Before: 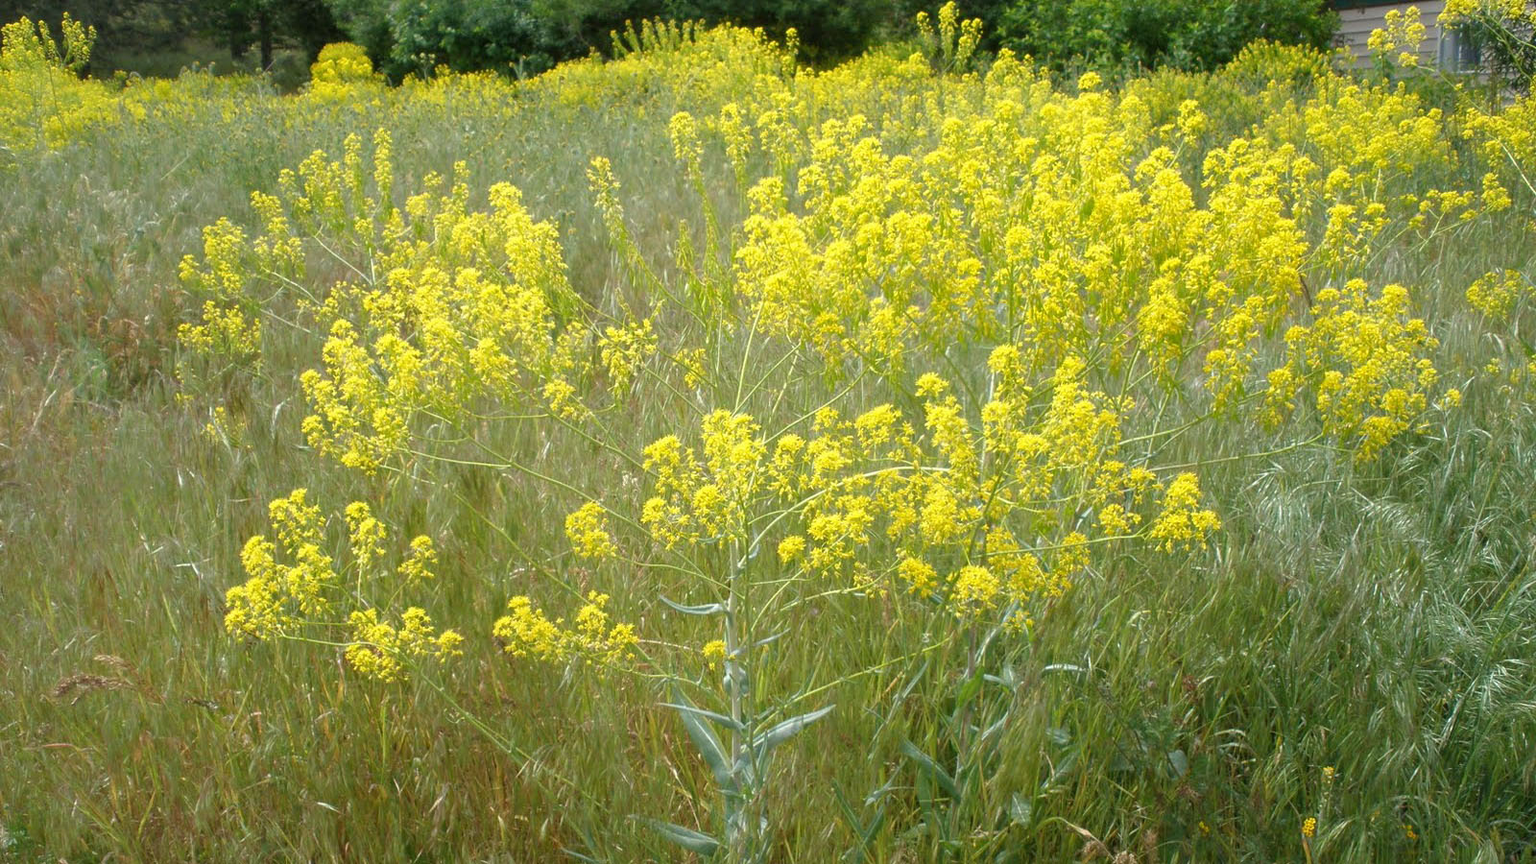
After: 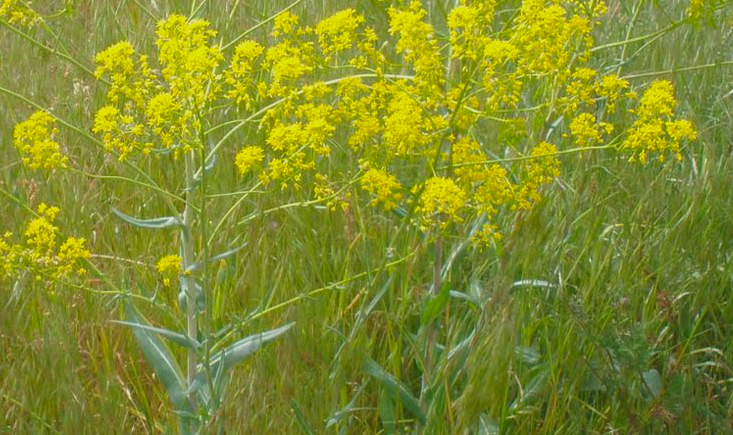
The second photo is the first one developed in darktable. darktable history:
contrast brightness saturation: contrast -0.19, saturation 0.19
crop: left 35.976%, top 45.819%, right 18.162%, bottom 5.807%
